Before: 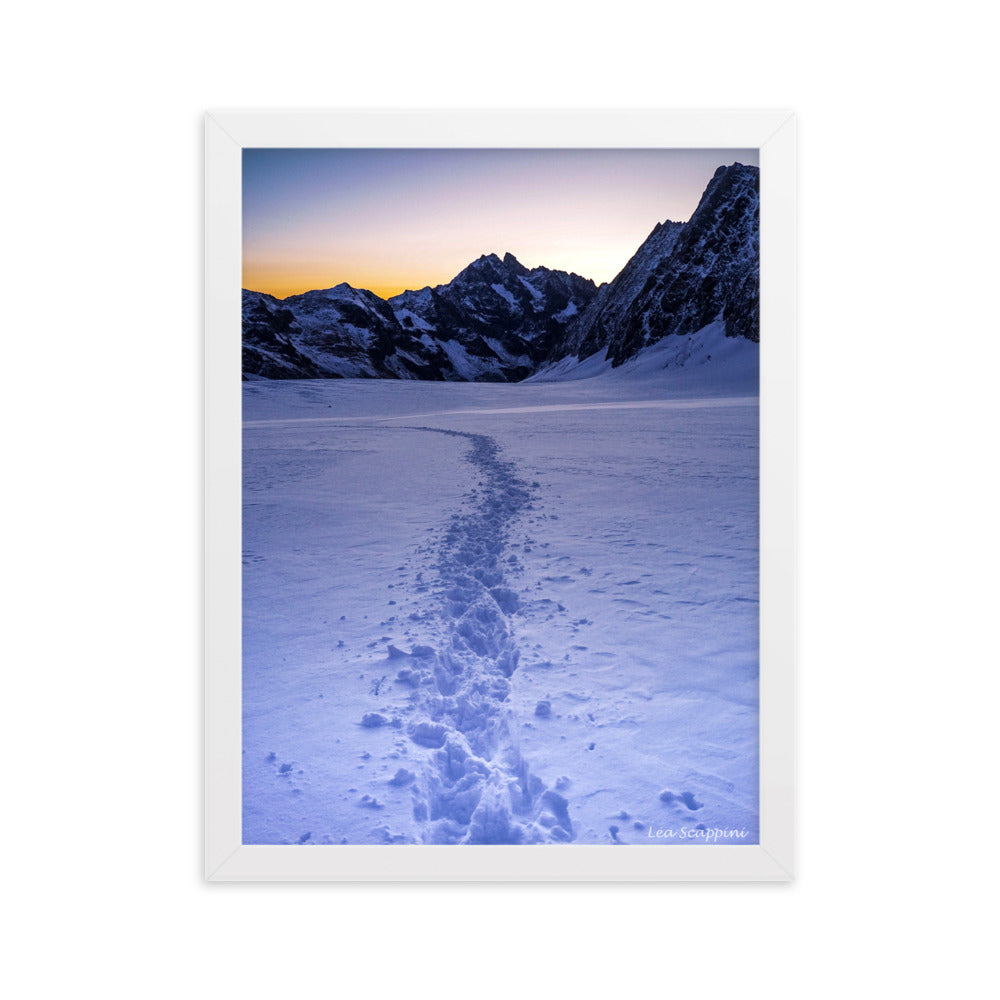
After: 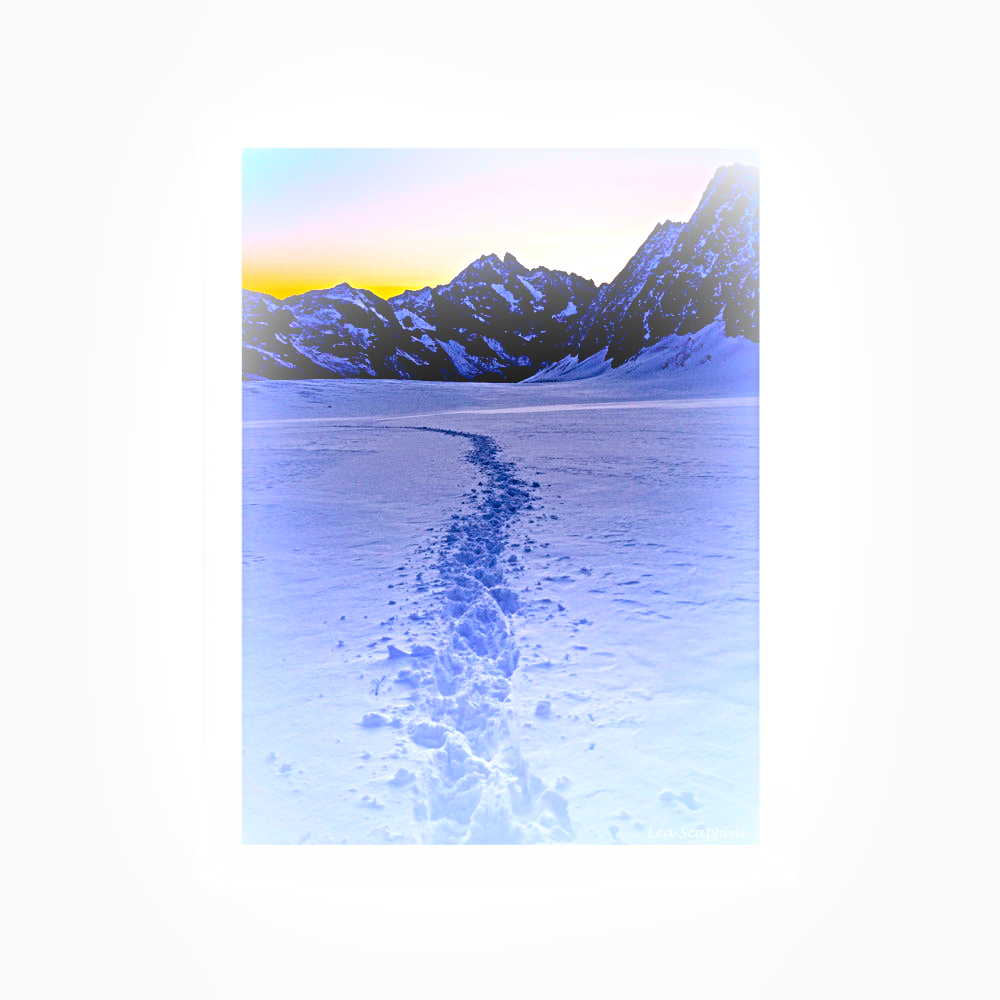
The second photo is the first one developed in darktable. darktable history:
color balance rgb: perceptual saturation grading › global saturation 20%, global vibrance 20%
bloom: threshold 82.5%, strength 16.25%
sharpen: radius 4.883
exposure: black level correction 0.031, exposure 0.304 EV, compensate highlight preservation false
